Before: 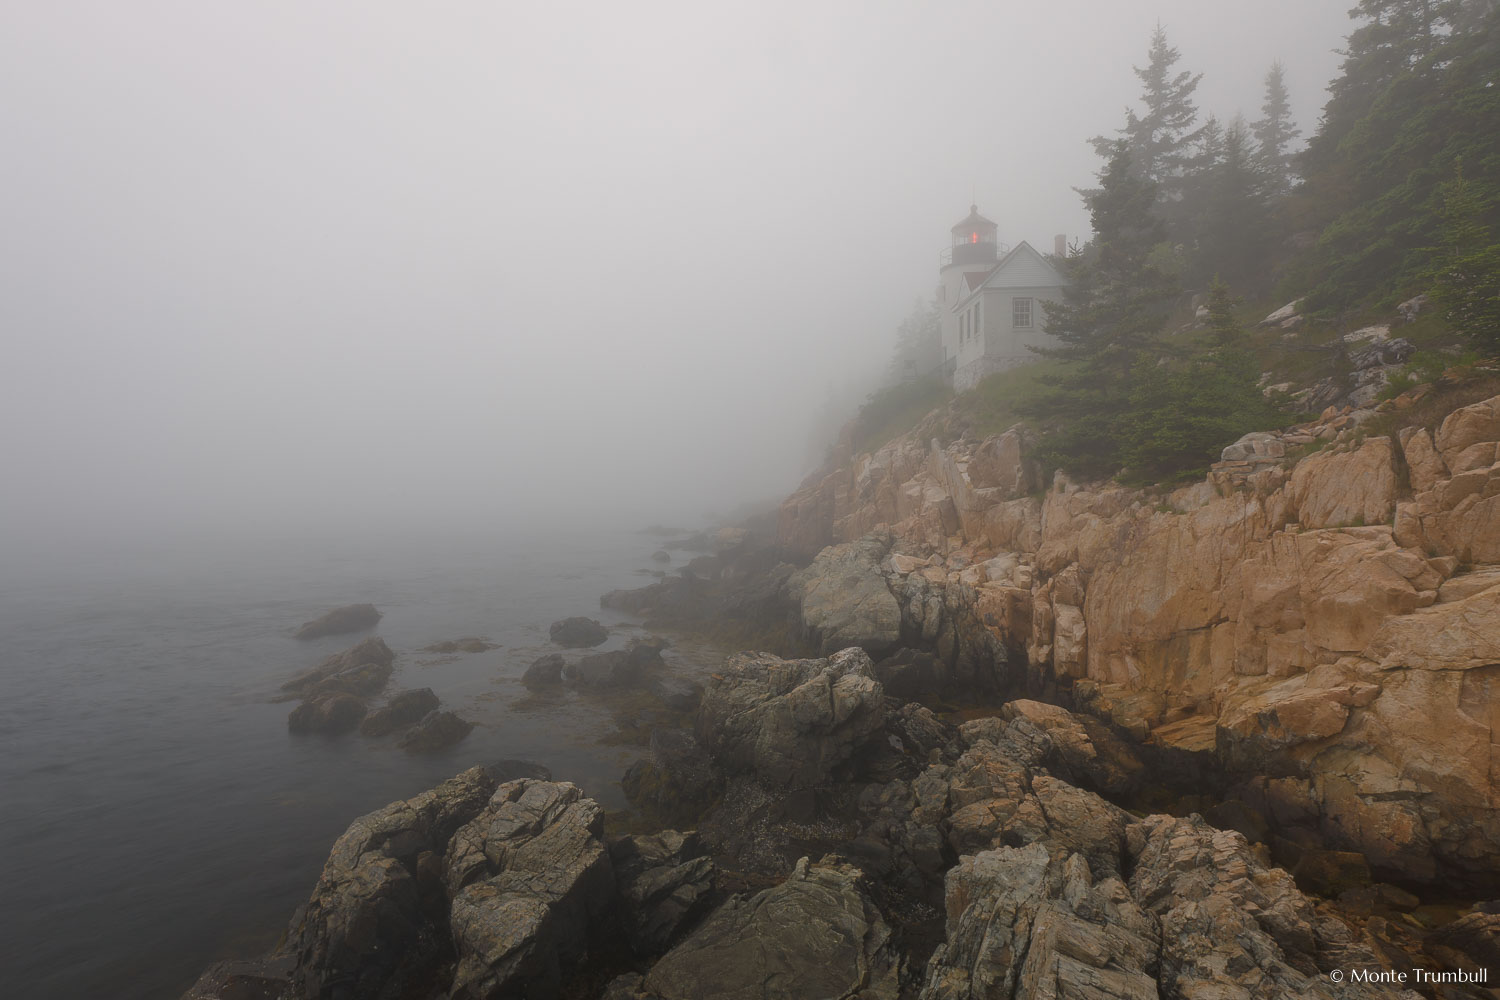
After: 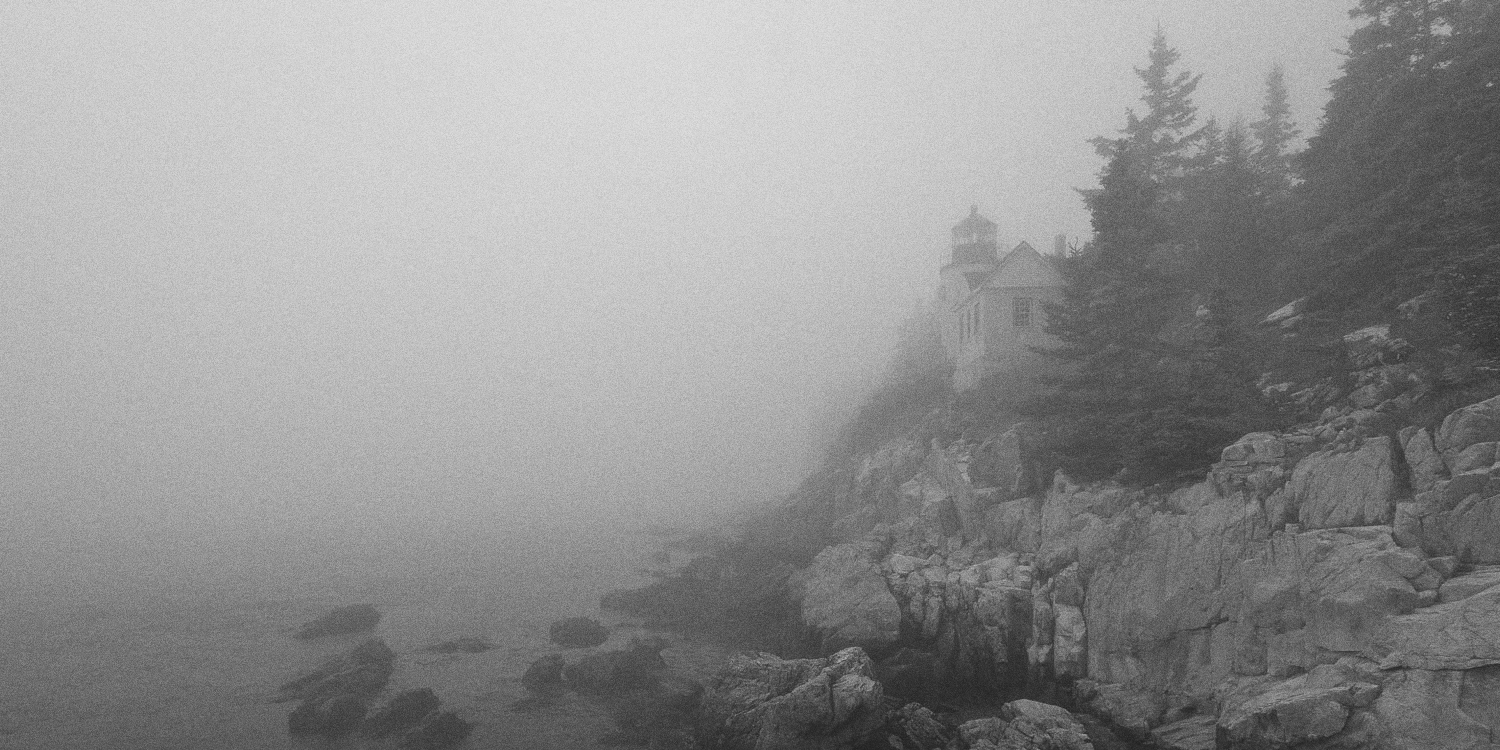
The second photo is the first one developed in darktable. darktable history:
color correction: highlights a* 4.02, highlights b* 4.98, shadows a* -7.55, shadows b* 4.98
crop: bottom 24.967%
grain: coarseness 9.61 ISO, strength 35.62%
monochrome: on, module defaults
